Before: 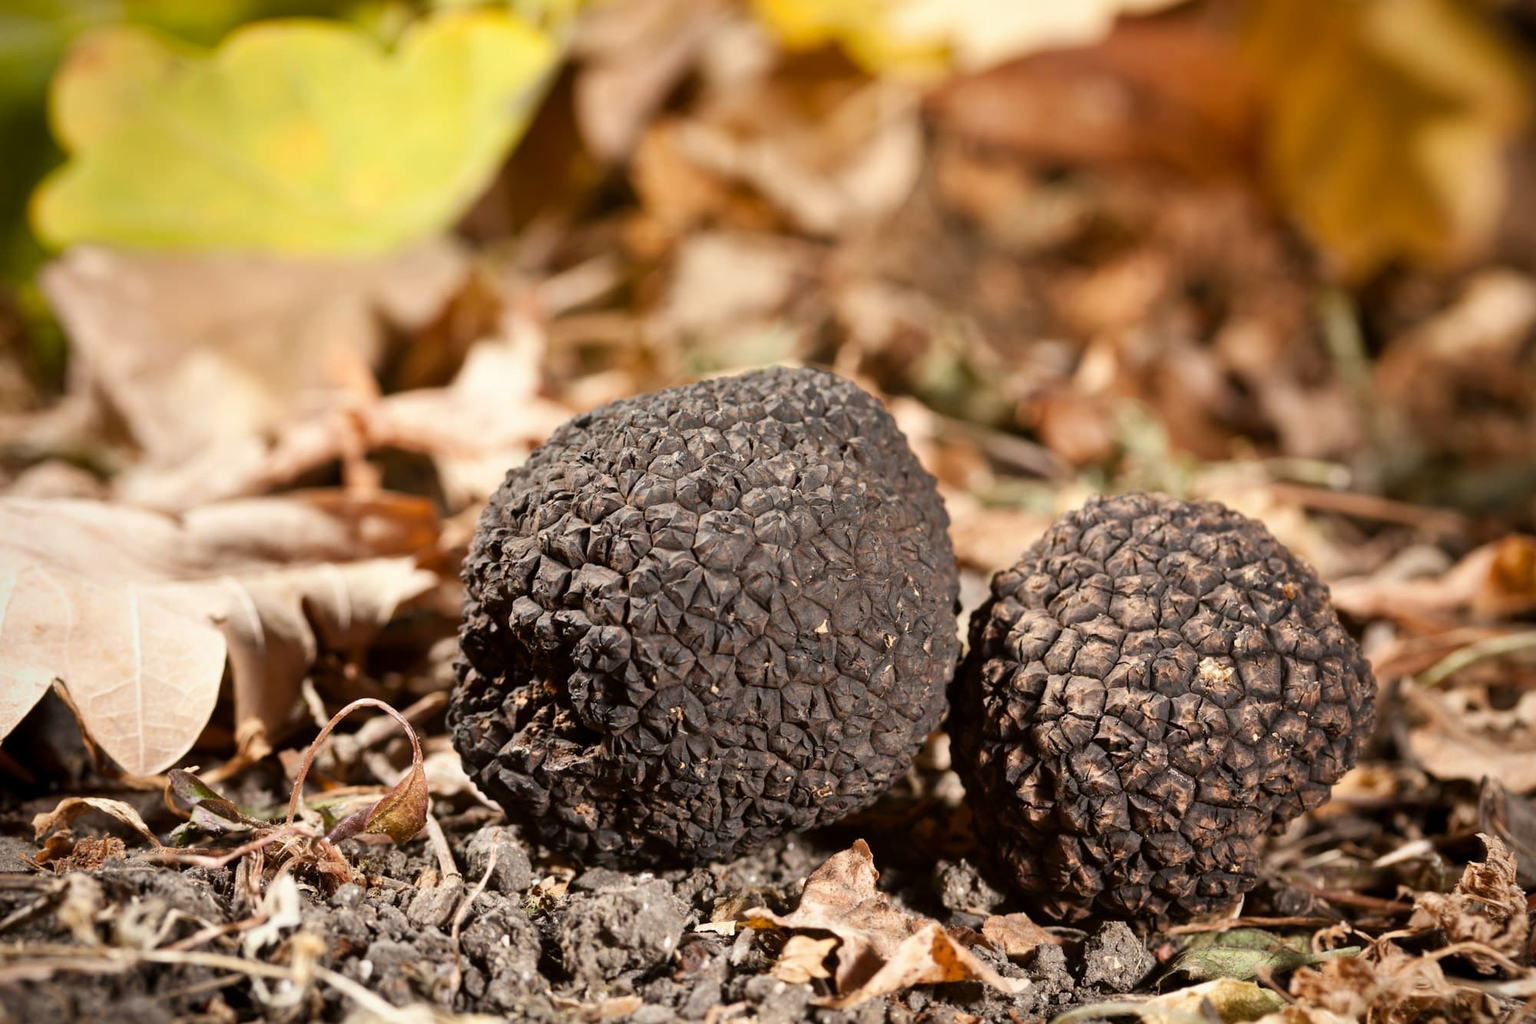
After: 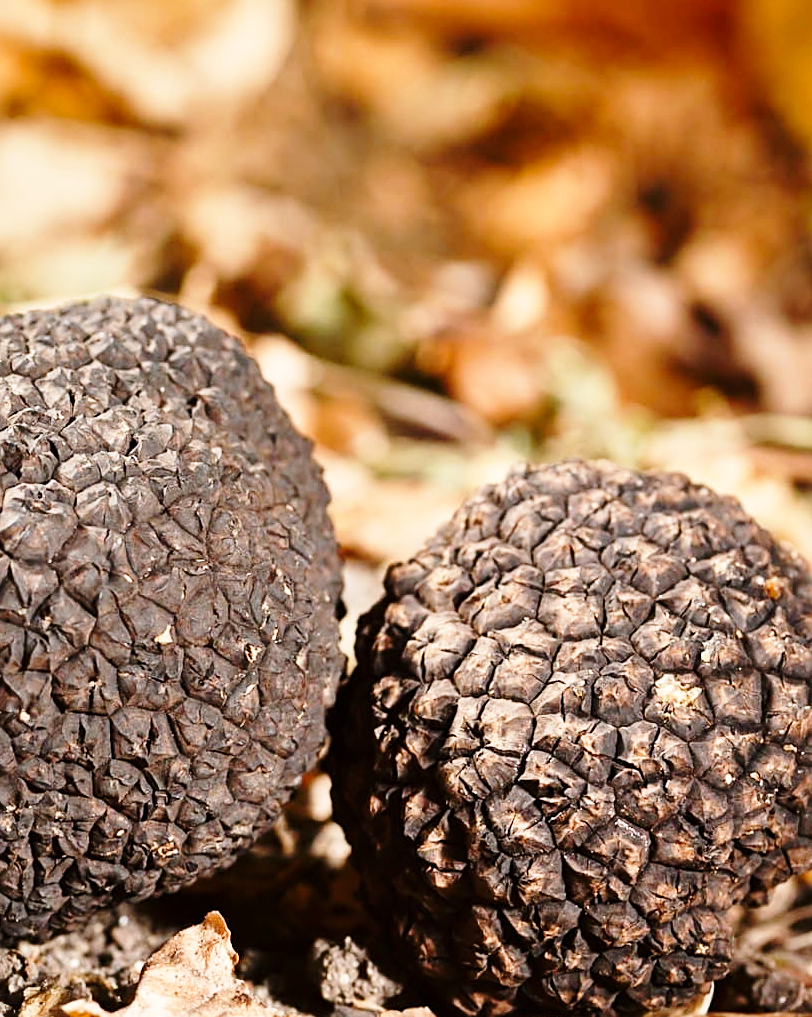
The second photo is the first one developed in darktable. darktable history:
crop: left 45.311%, top 13.593%, right 14.074%, bottom 10.04%
base curve: curves: ch0 [(0, 0) (0.028, 0.03) (0.121, 0.232) (0.46, 0.748) (0.859, 0.968) (1, 1)], preserve colors none
sharpen: on, module defaults
color balance rgb: highlights gain › chroma 0.284%, highlights gain › hue 331.81°, perceptual saturation grading › global saturation 3.291%, saturation formula JzAzBz (2021)
